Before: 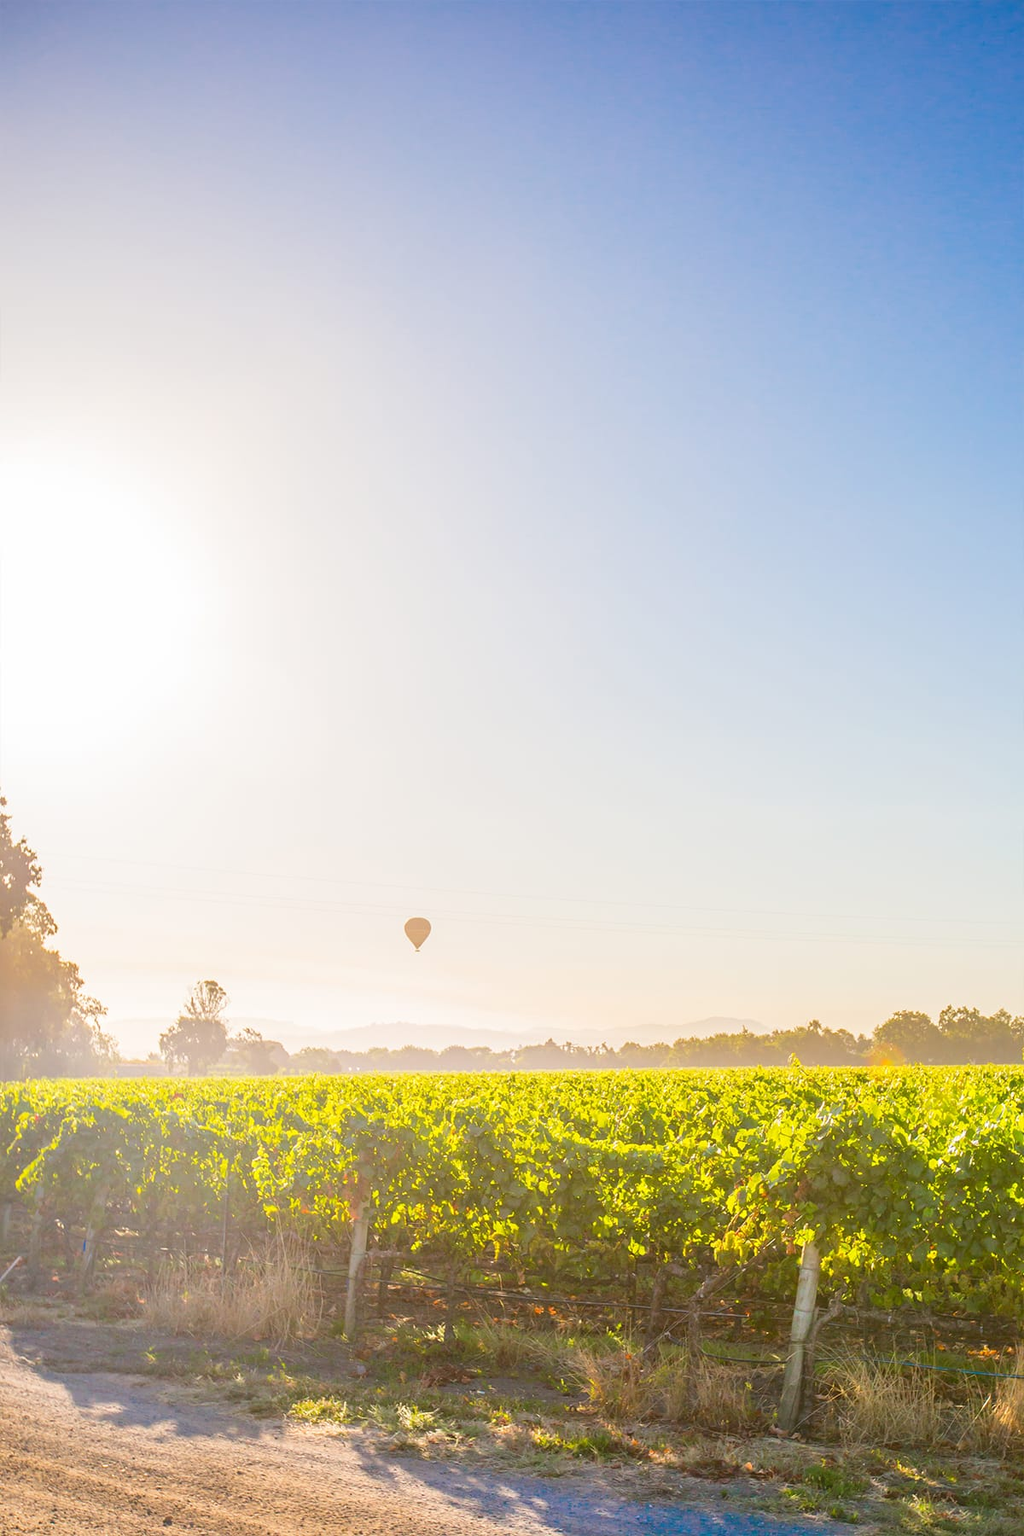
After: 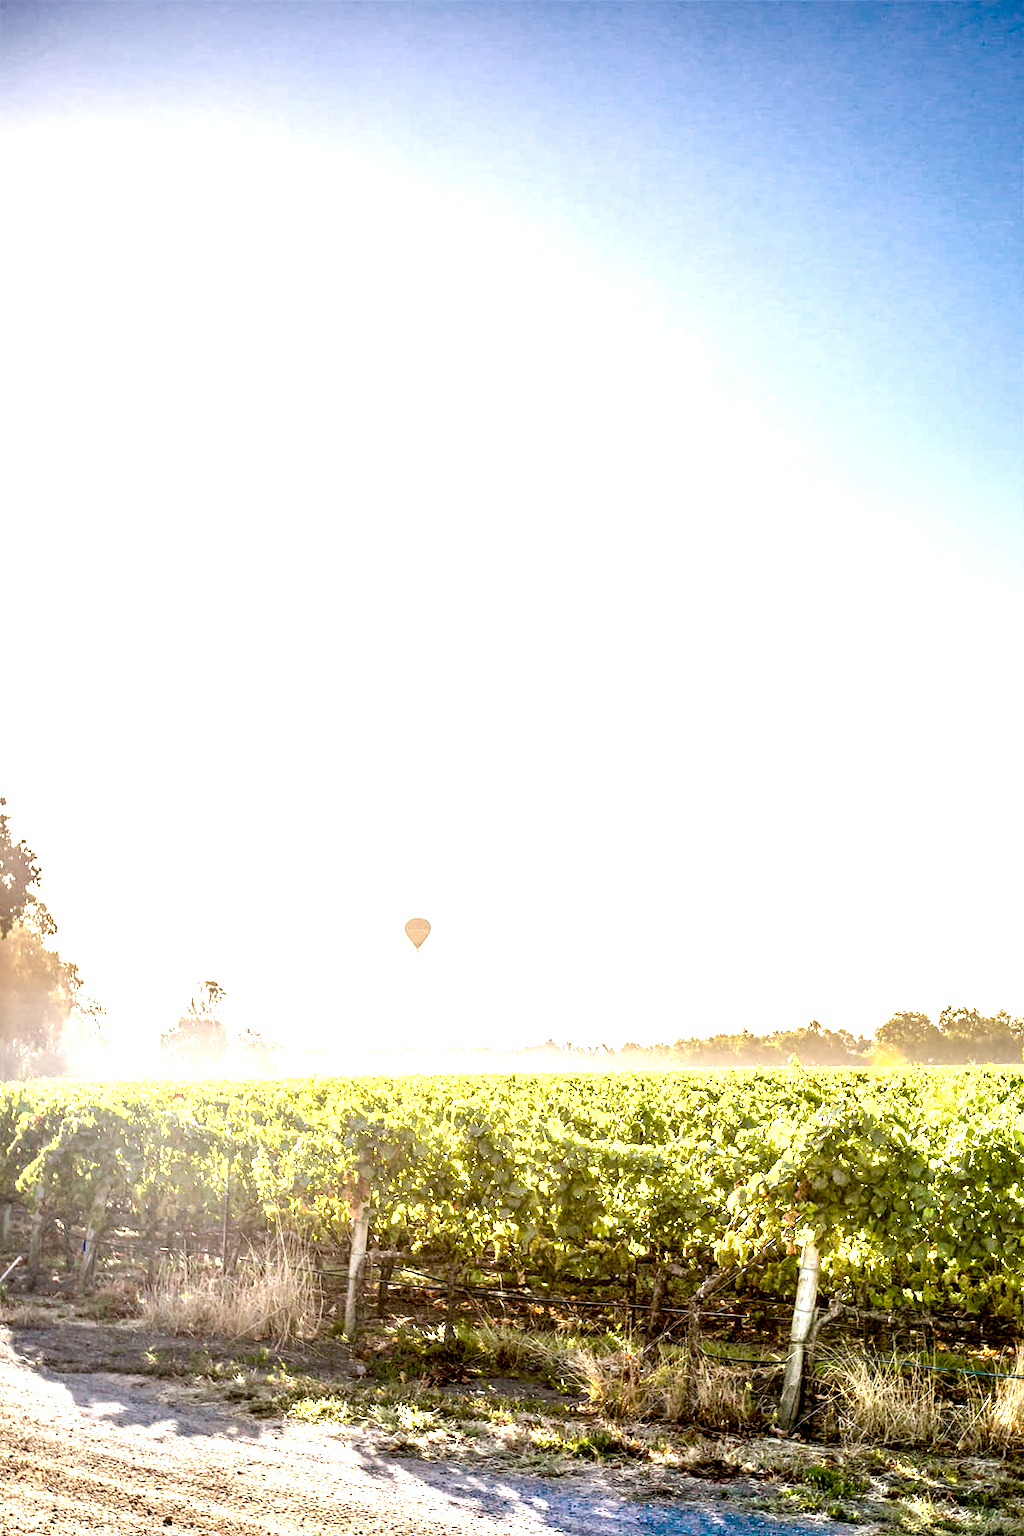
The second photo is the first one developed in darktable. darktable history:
local contrast: highlights 115%, shadows 42%, detail 293%
tone curve: curves: ch0 [(0, 0) (0.003, 0.001) (0.011, 0.004) (0.025, 0.013) (0.044, 0.022) (0.069, 0.035) (0.1, 0.053) (0.136, 0.088) (0.177, 0.149) (0.224, 0.213) (0.277, 0.293) (0.335, 0.381) (0.399, 0.463) (0.468, 0.546) (0.543, 0.616) (0.623, 0.693) (0.709, 0.766) (0.801, 0.843) (0.898, 0.921) (1, 1)], preserve colors none
exposure: exposure 0.766 EV, compensate highlight preservation false
